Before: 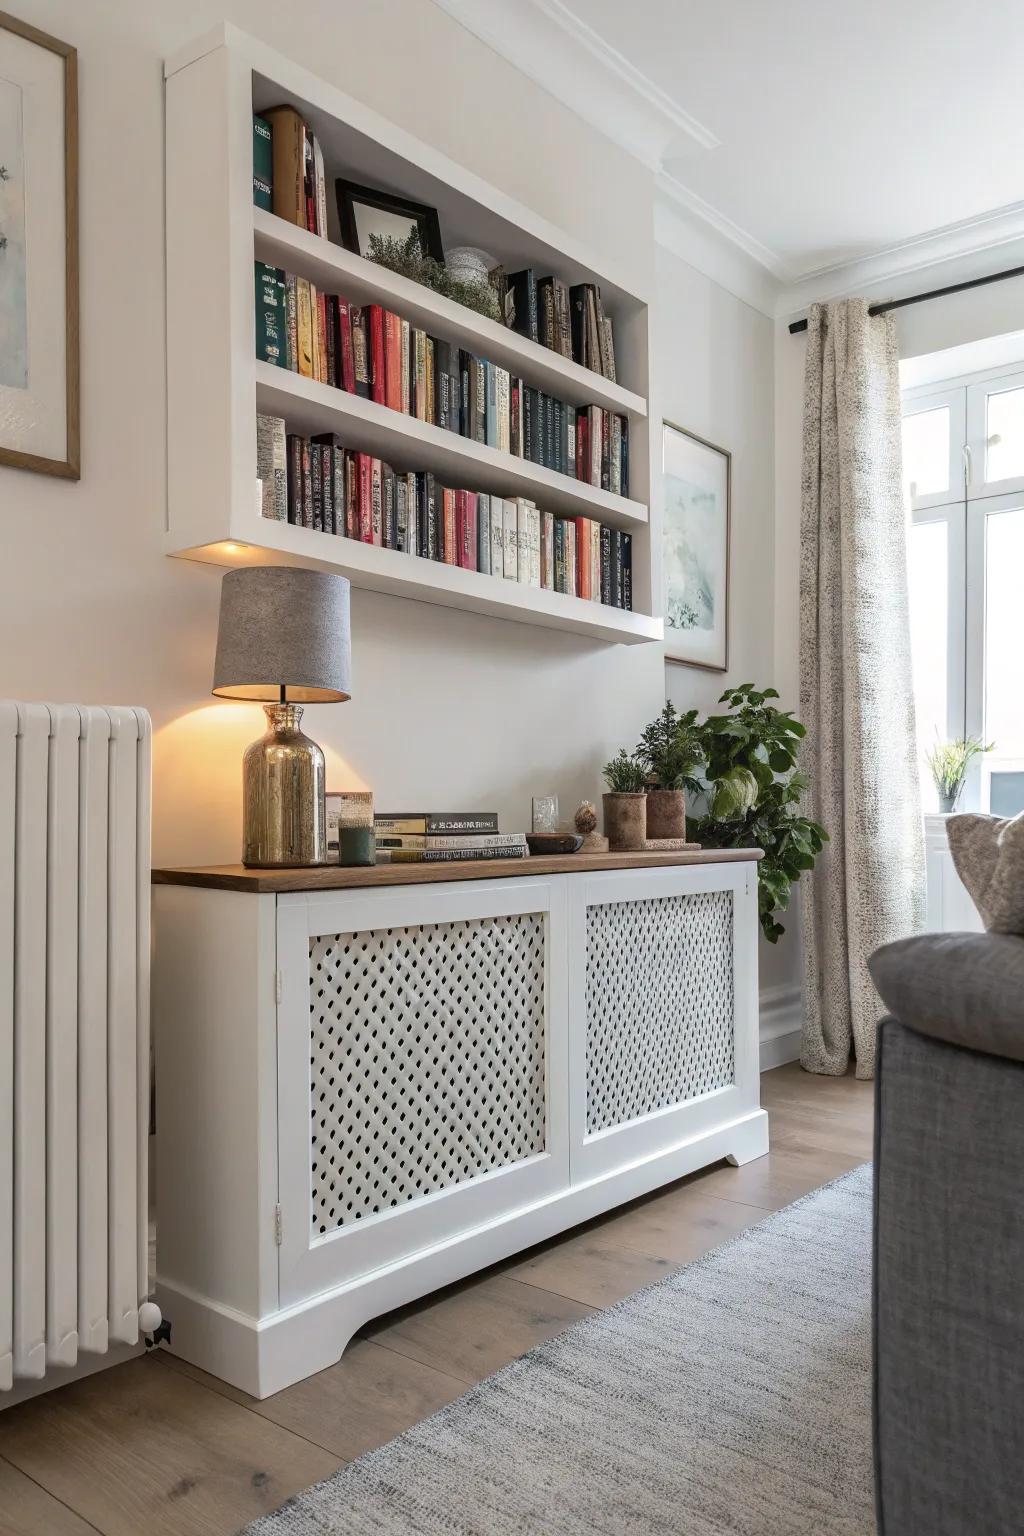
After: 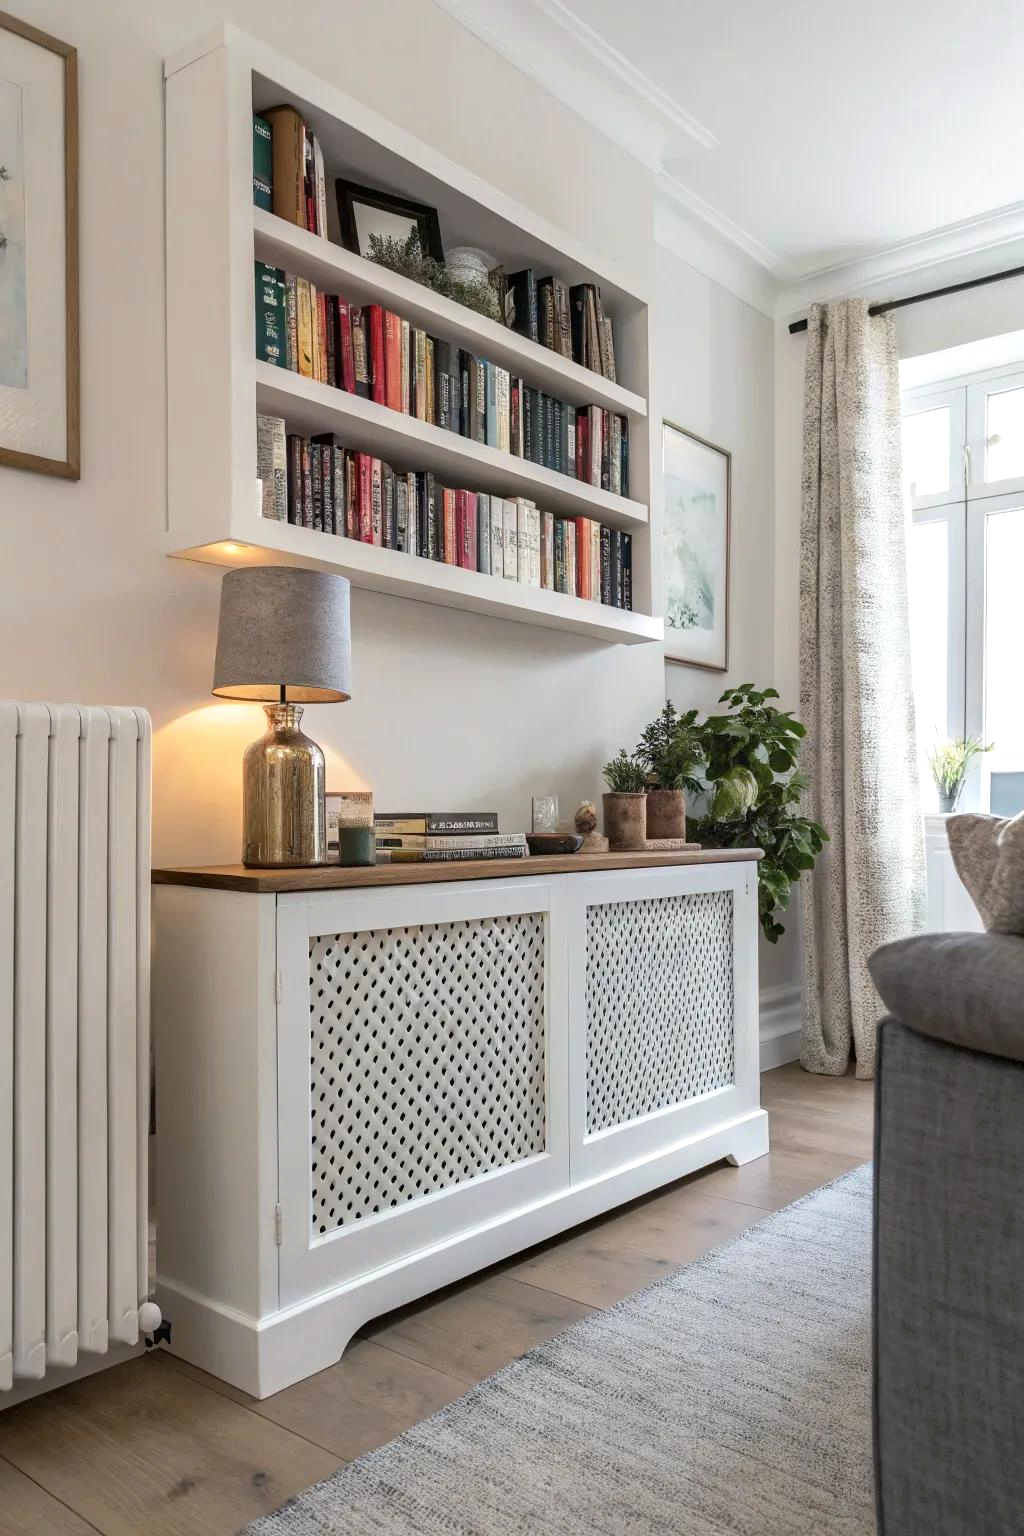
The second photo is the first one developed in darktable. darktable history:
exposure: black level correction 0.001, exposure 0.138 EV, compensate highlight preservation false
